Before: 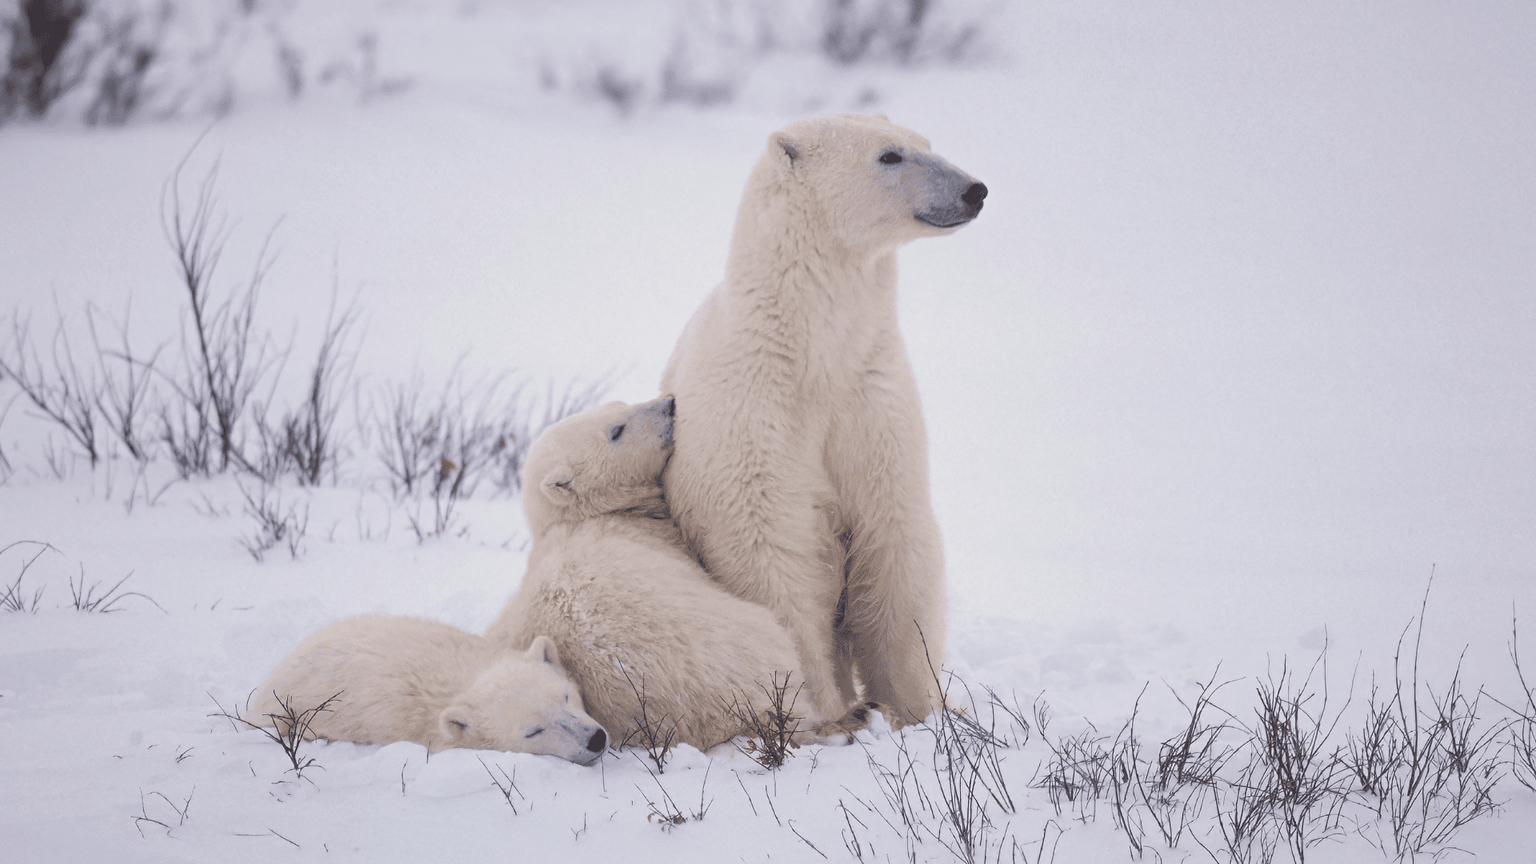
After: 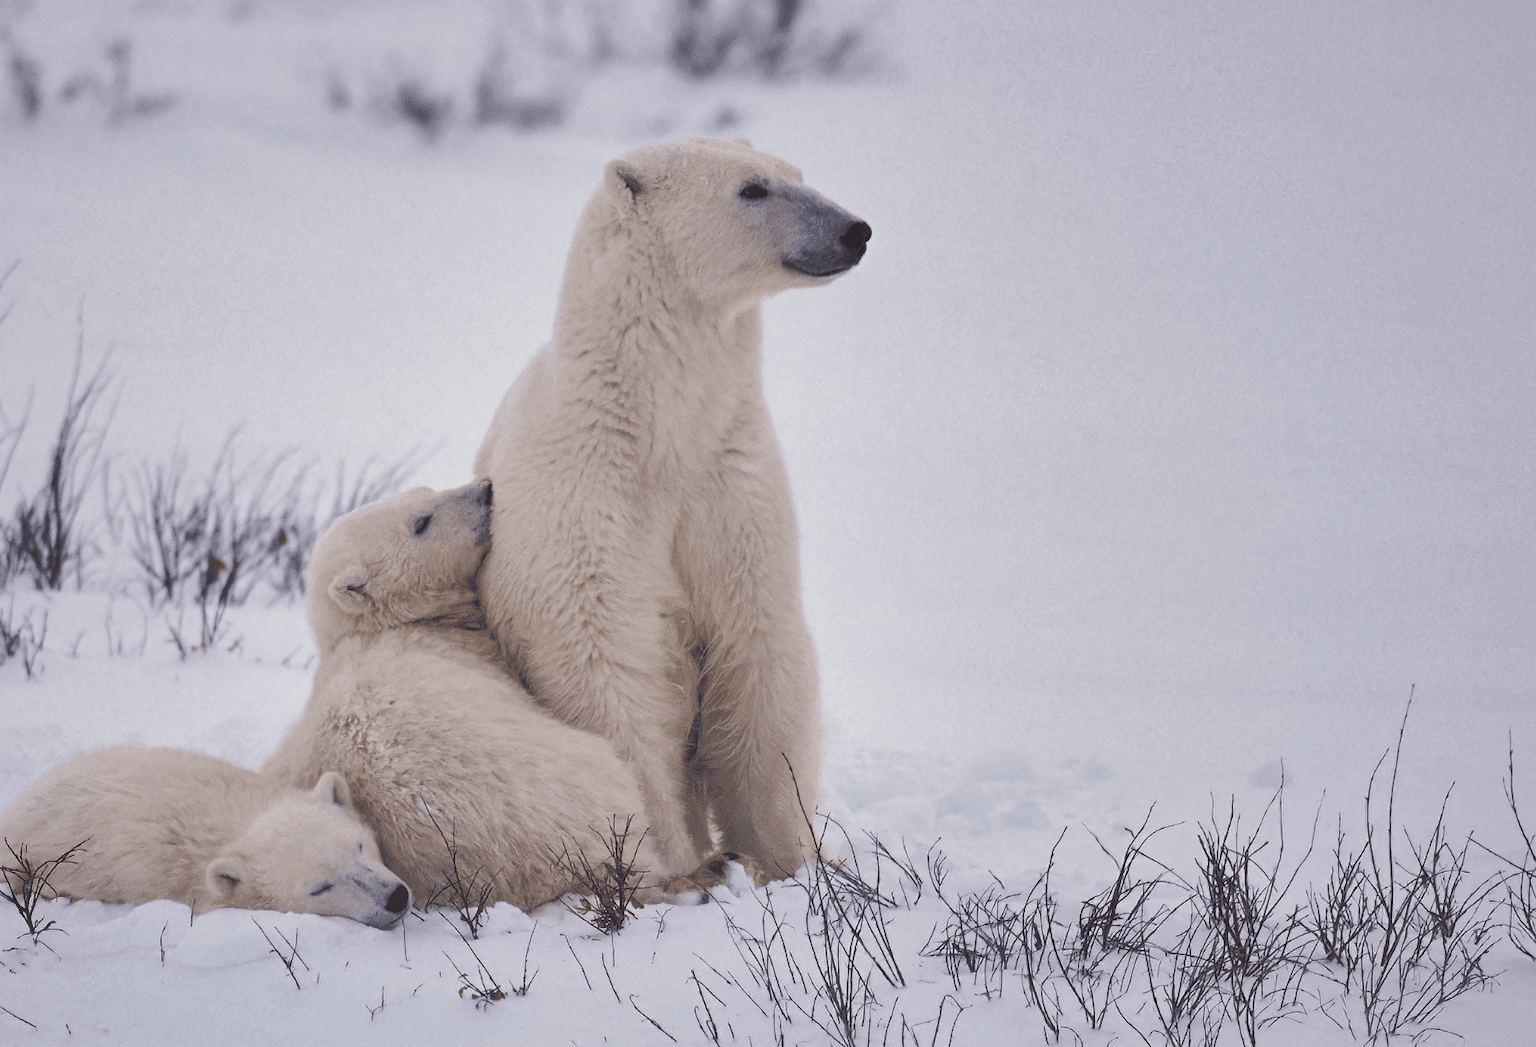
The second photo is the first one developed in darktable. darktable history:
shadows and highlights: soften with gaussian
crop: left 17.582%, bottom 0.031%
